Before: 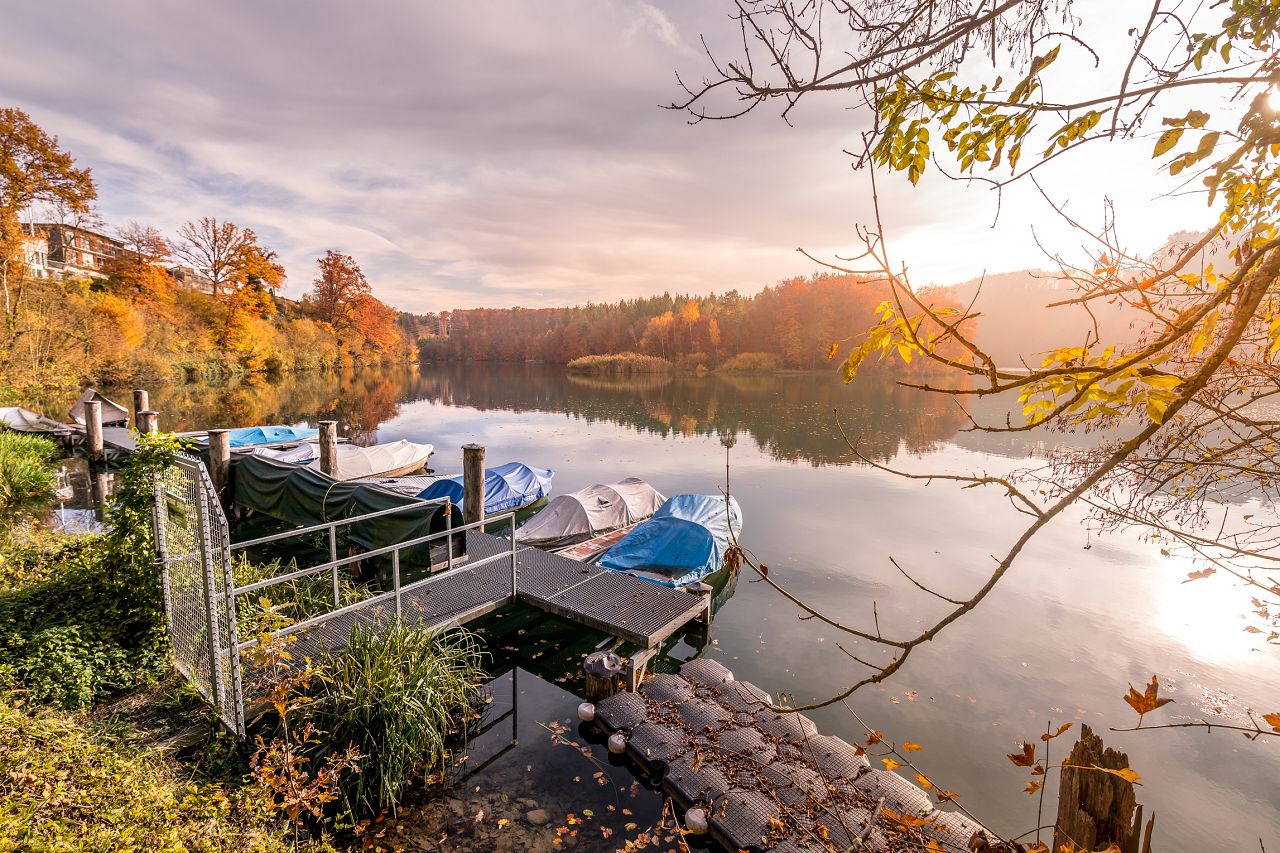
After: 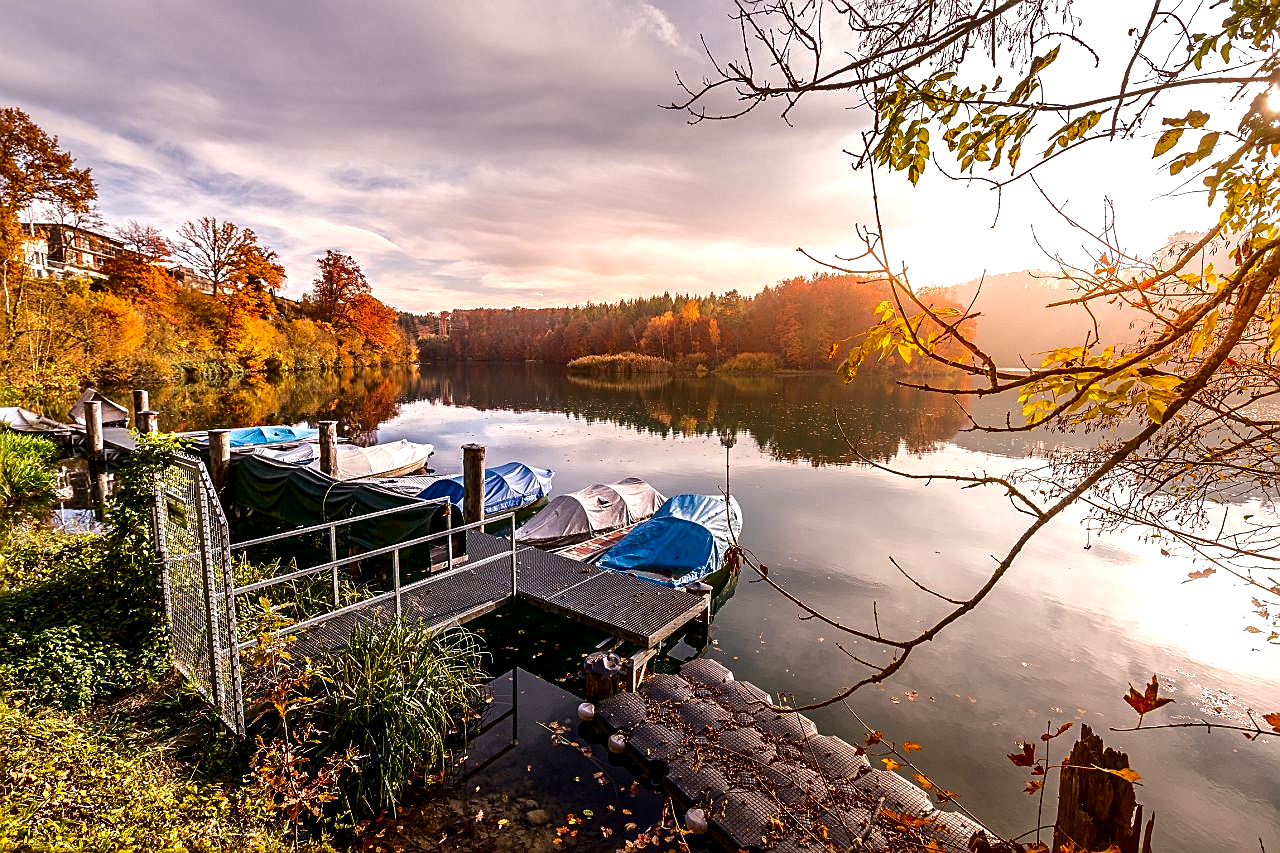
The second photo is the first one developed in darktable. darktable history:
tone equalizer: -8 EV -0.377 EV, -7 EV -0.389 EV, -6 EV -0.297 EV, -5 EV -0.228 EV, -3 EV 0.255 EV, -2 EV 0.309 EV, -1 EV 0.397 EV, +0 EV 0.422 EV, edges refinement/feathering 500, mask exposure compensation -1.57 EV, preserve details no
sharpen: on, module defaults
contrast brightness saturation: brightness -0.249, saturation 0.2
